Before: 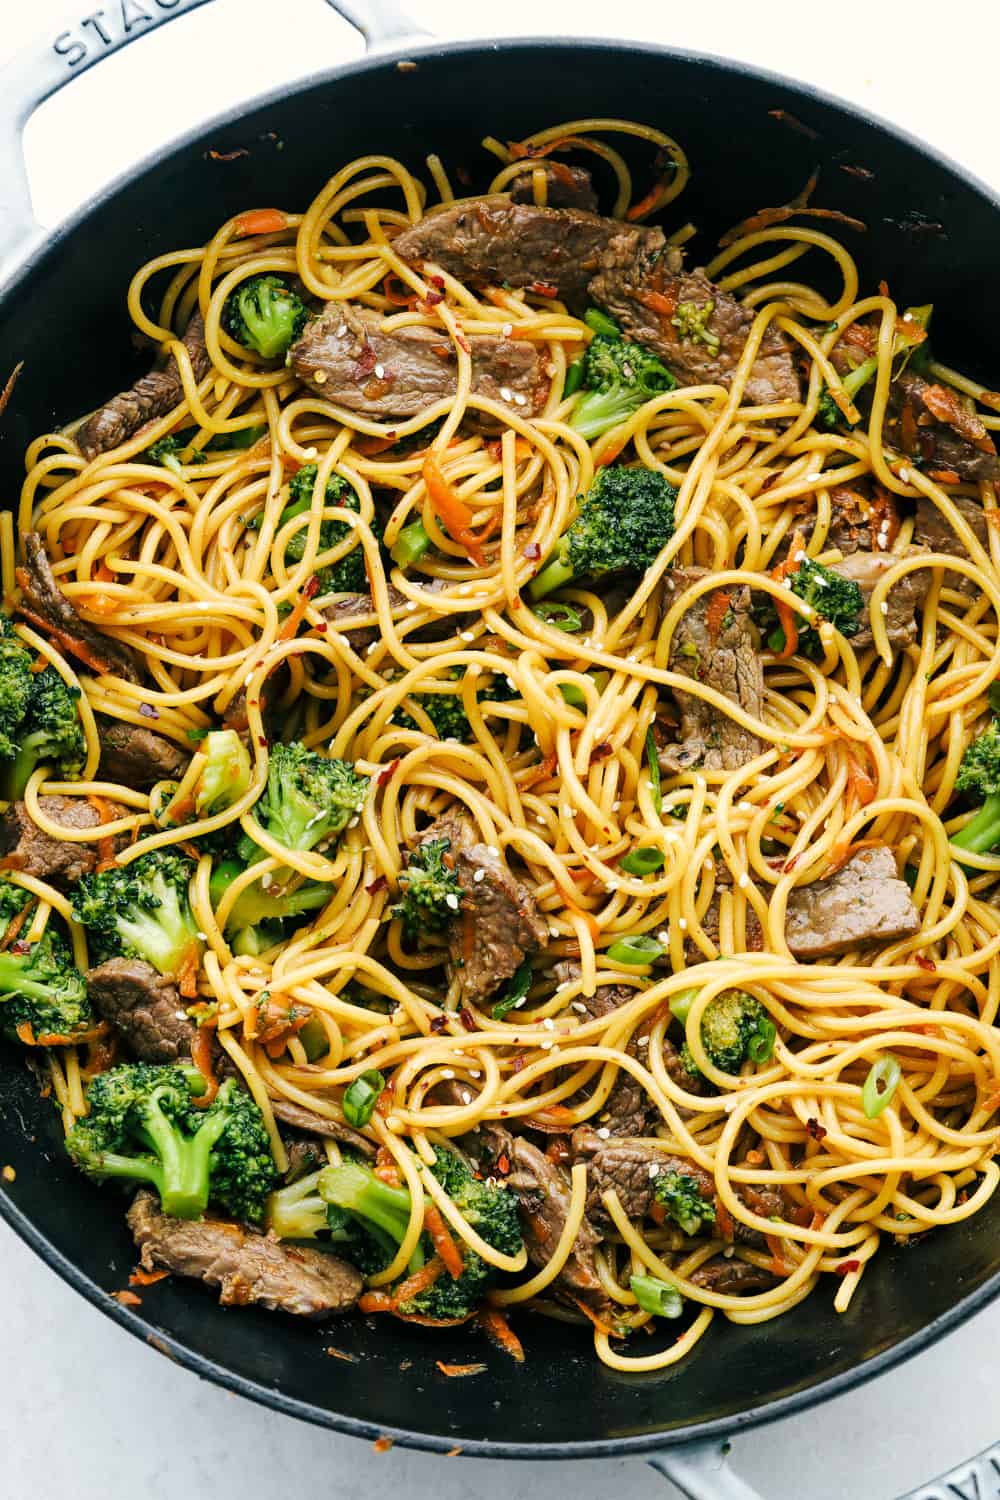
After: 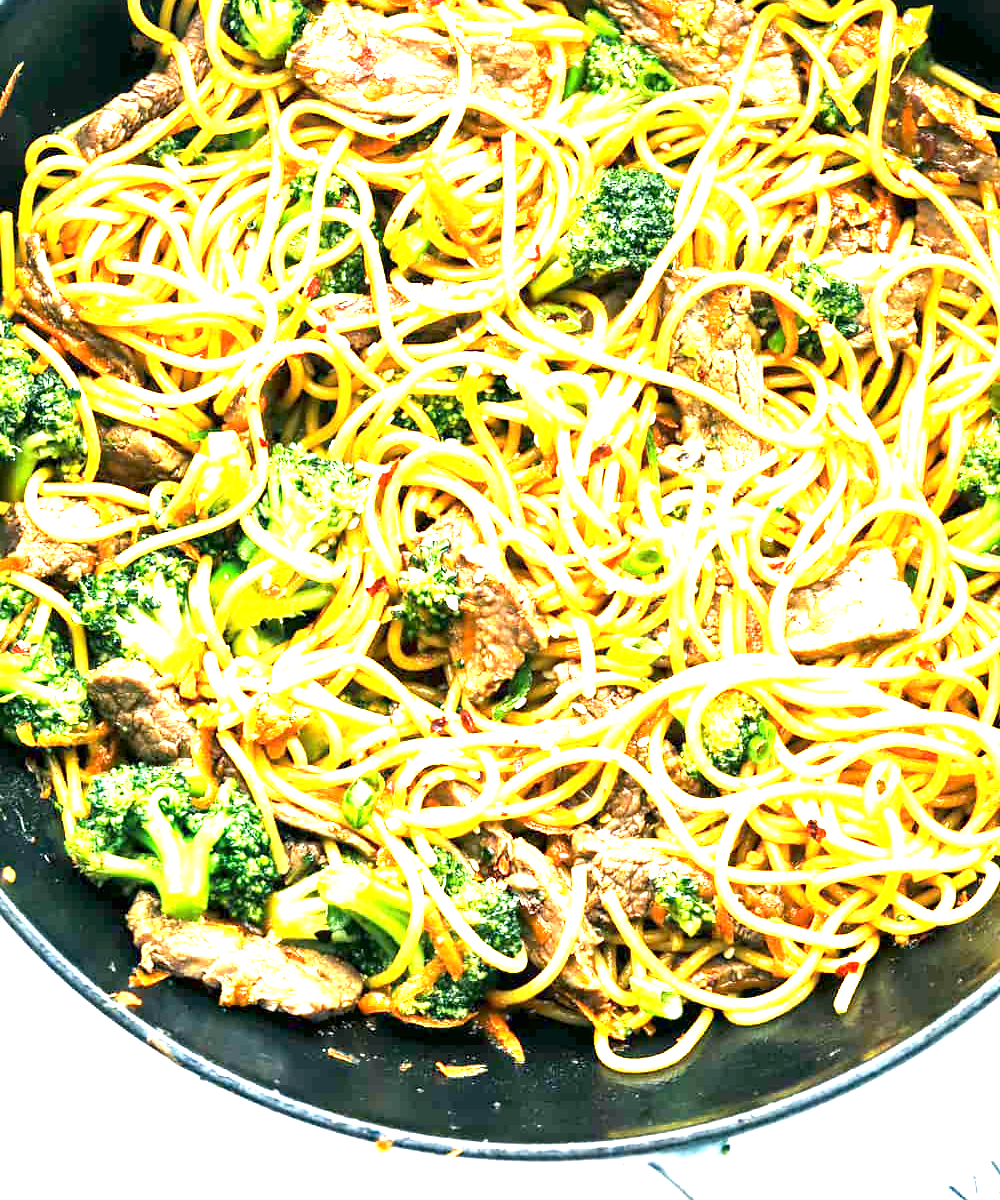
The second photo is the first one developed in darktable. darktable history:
crop and rotate: top 20%
exposure: black level correction 0.001, exposure 2.656 EV, compensate exposure bias true, compensate highlight preservation false
